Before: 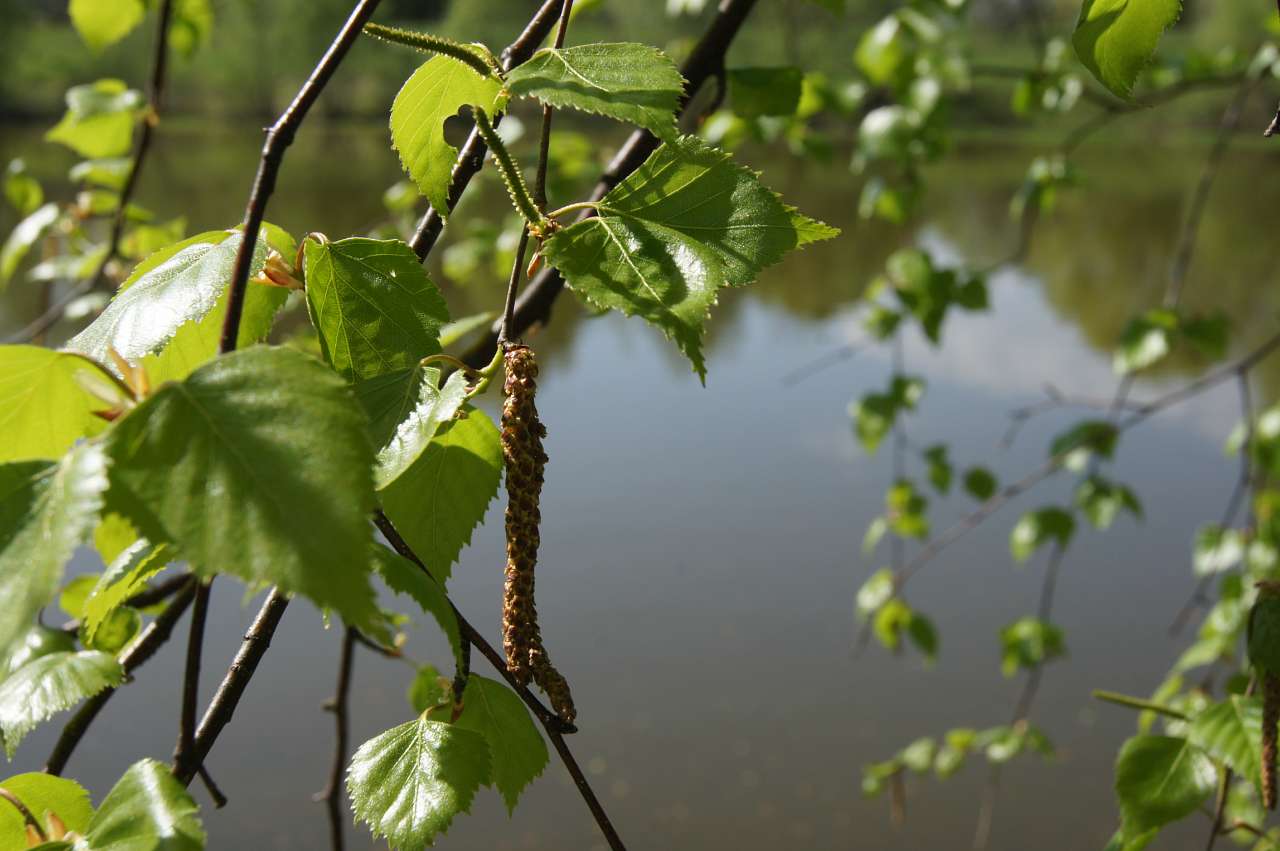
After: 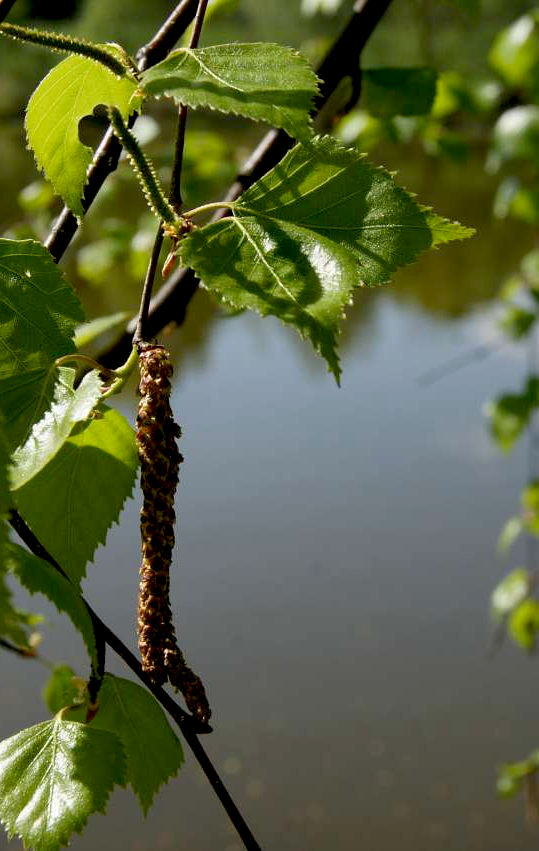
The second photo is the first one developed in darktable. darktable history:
exposure: black level correction 0.016, exposure -0.009 EV, compensate highlight preservation false
crop: left 28.583%, right 29.231%
